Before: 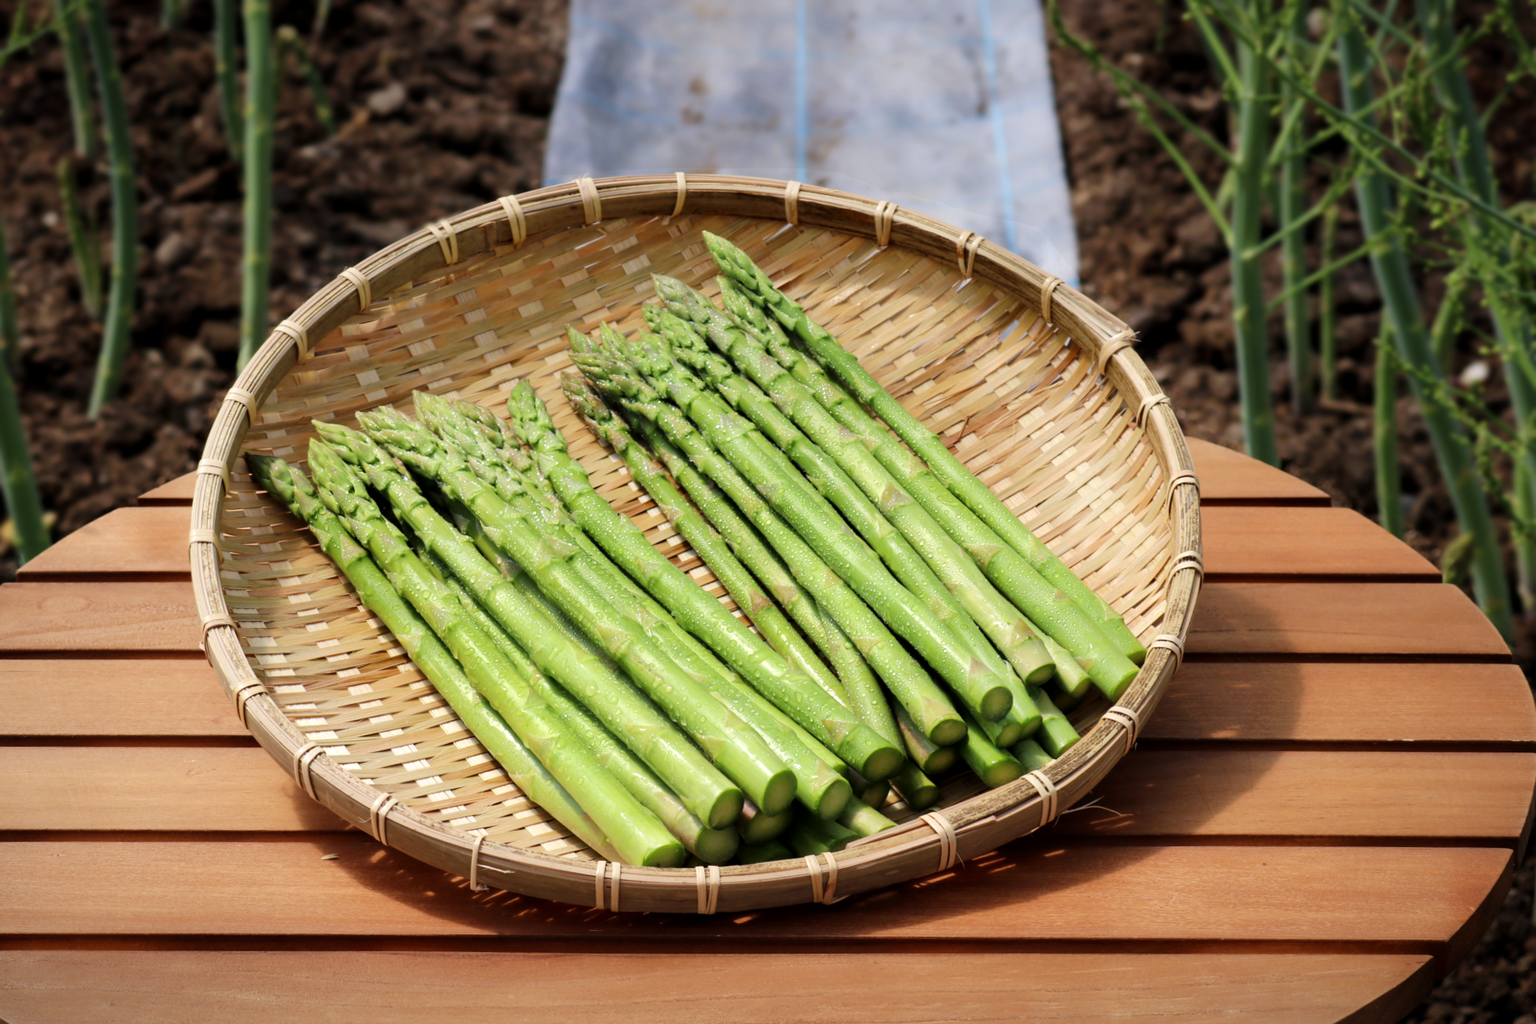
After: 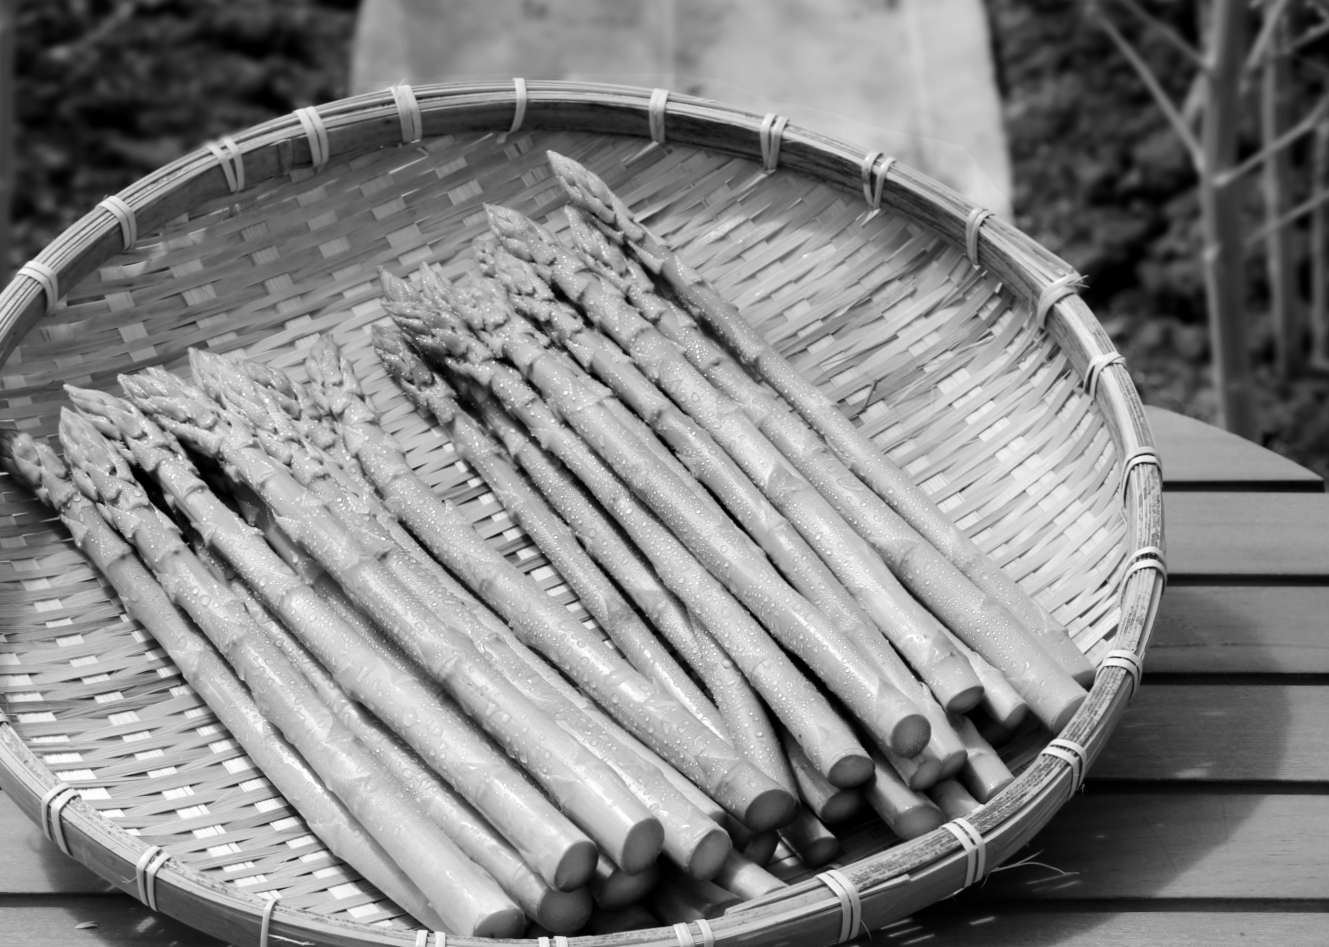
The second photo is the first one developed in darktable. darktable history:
crop and rotate: left 17.046%, top 10.659%, right 12.989%, bottom 14.553%
monochrome: on, module defaults
tone equalizer: on, module defaults
